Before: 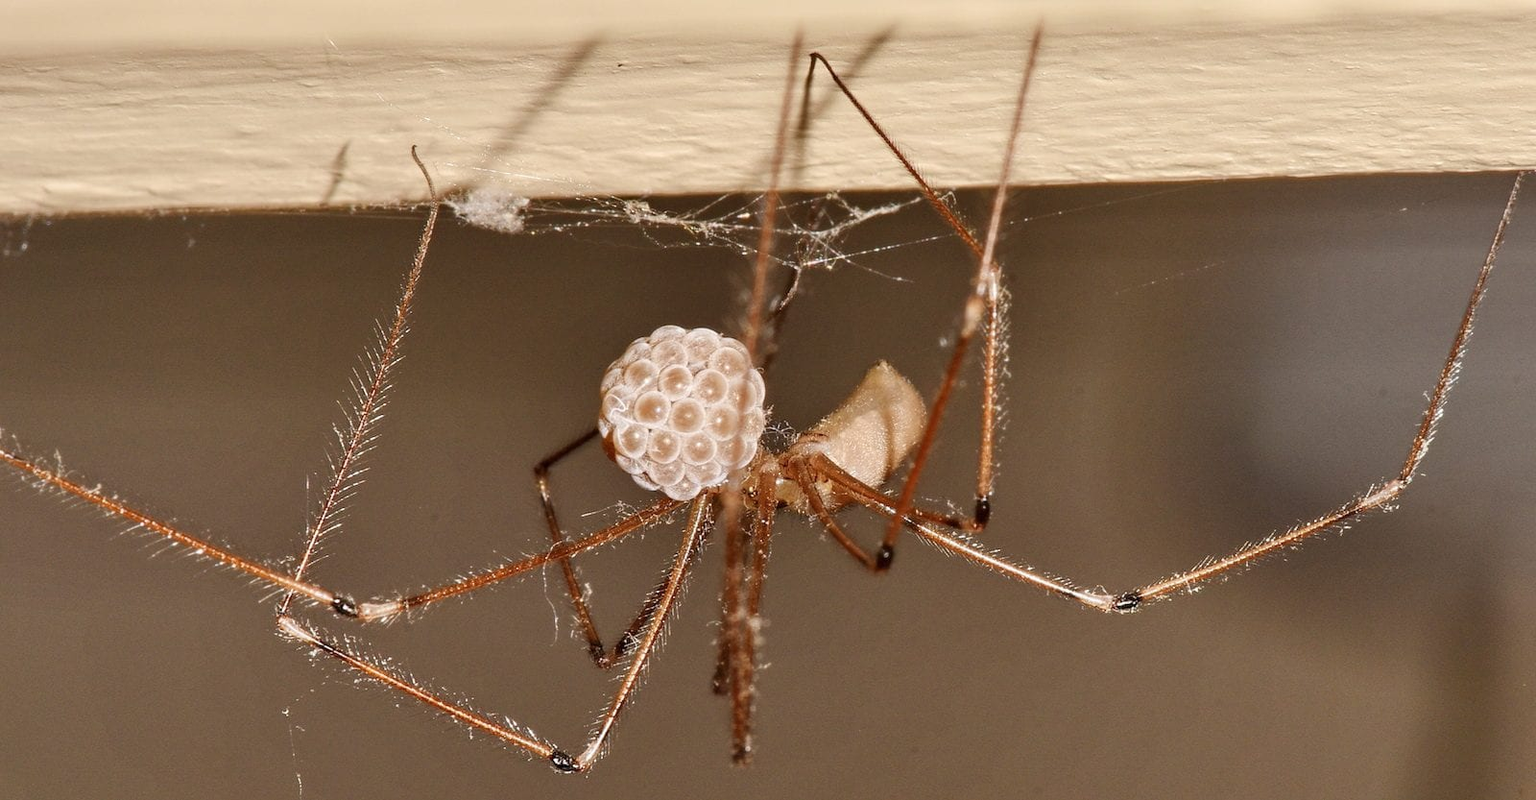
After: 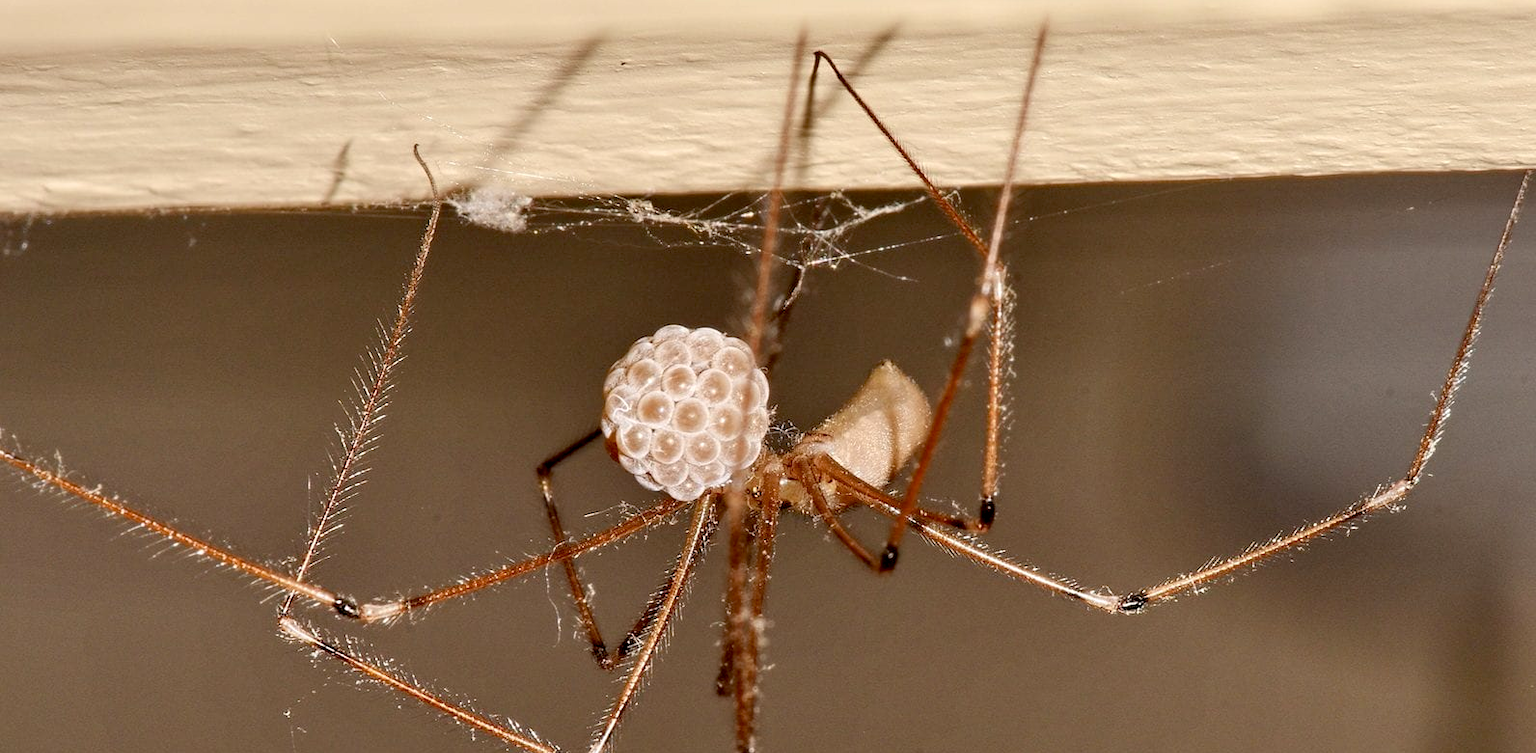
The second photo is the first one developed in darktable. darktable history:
crop: top 0.326%, right 0.262%, bottom 4.994%
exposure: black level correction 0.009, exposure 0.107 EV, compensate highlight preservation false
